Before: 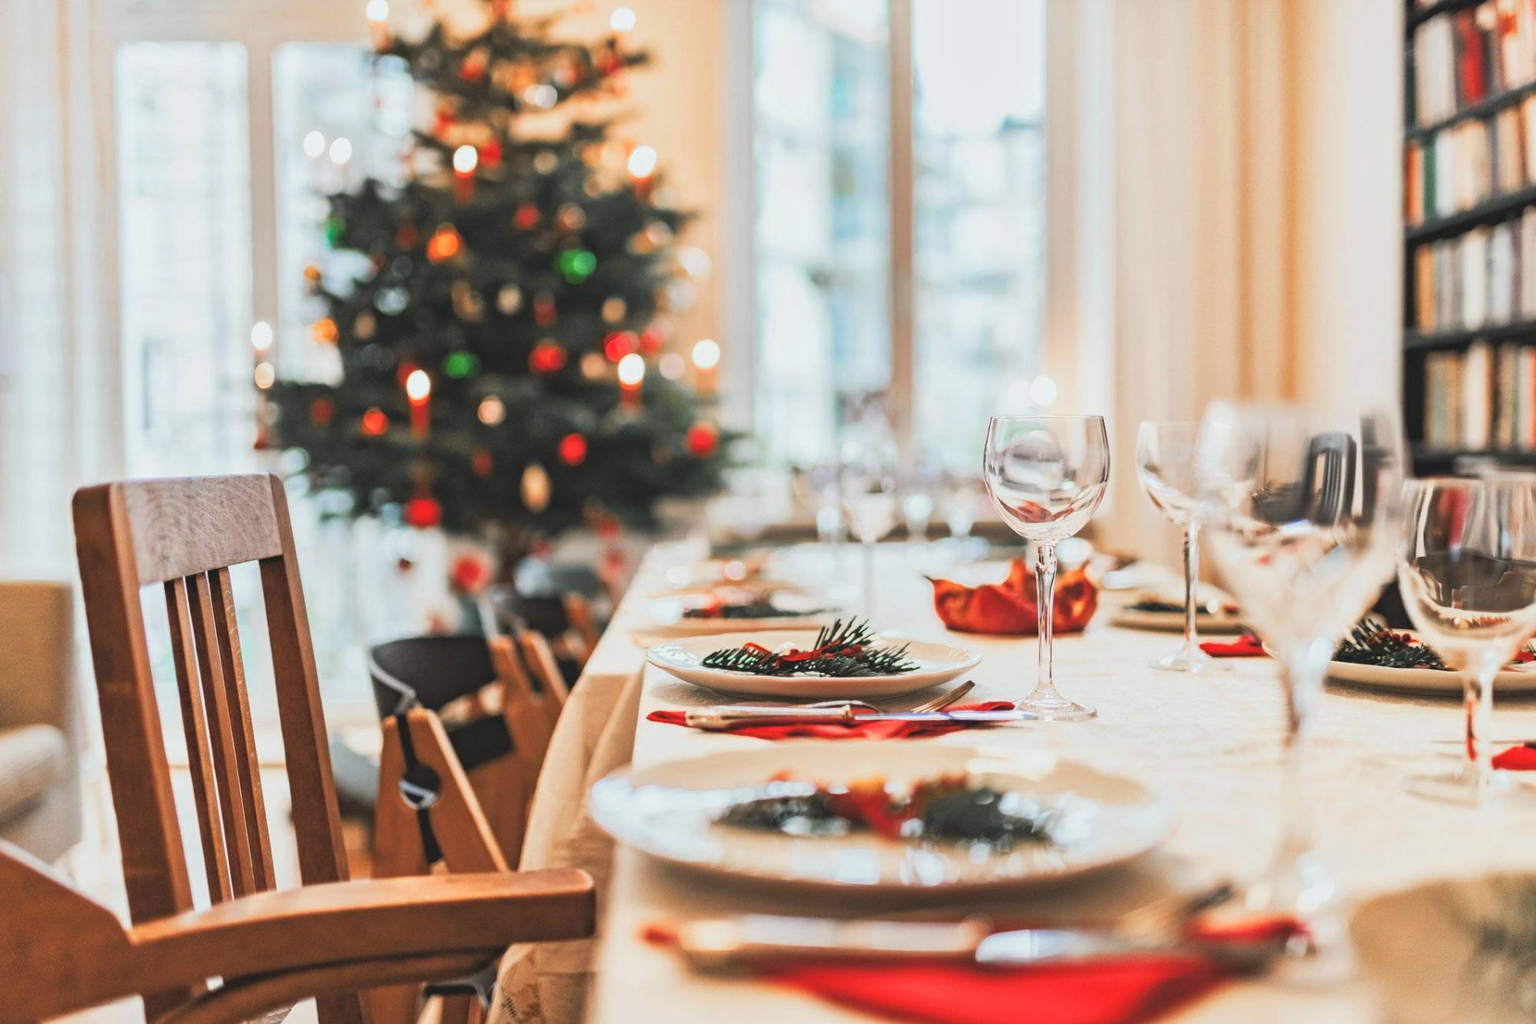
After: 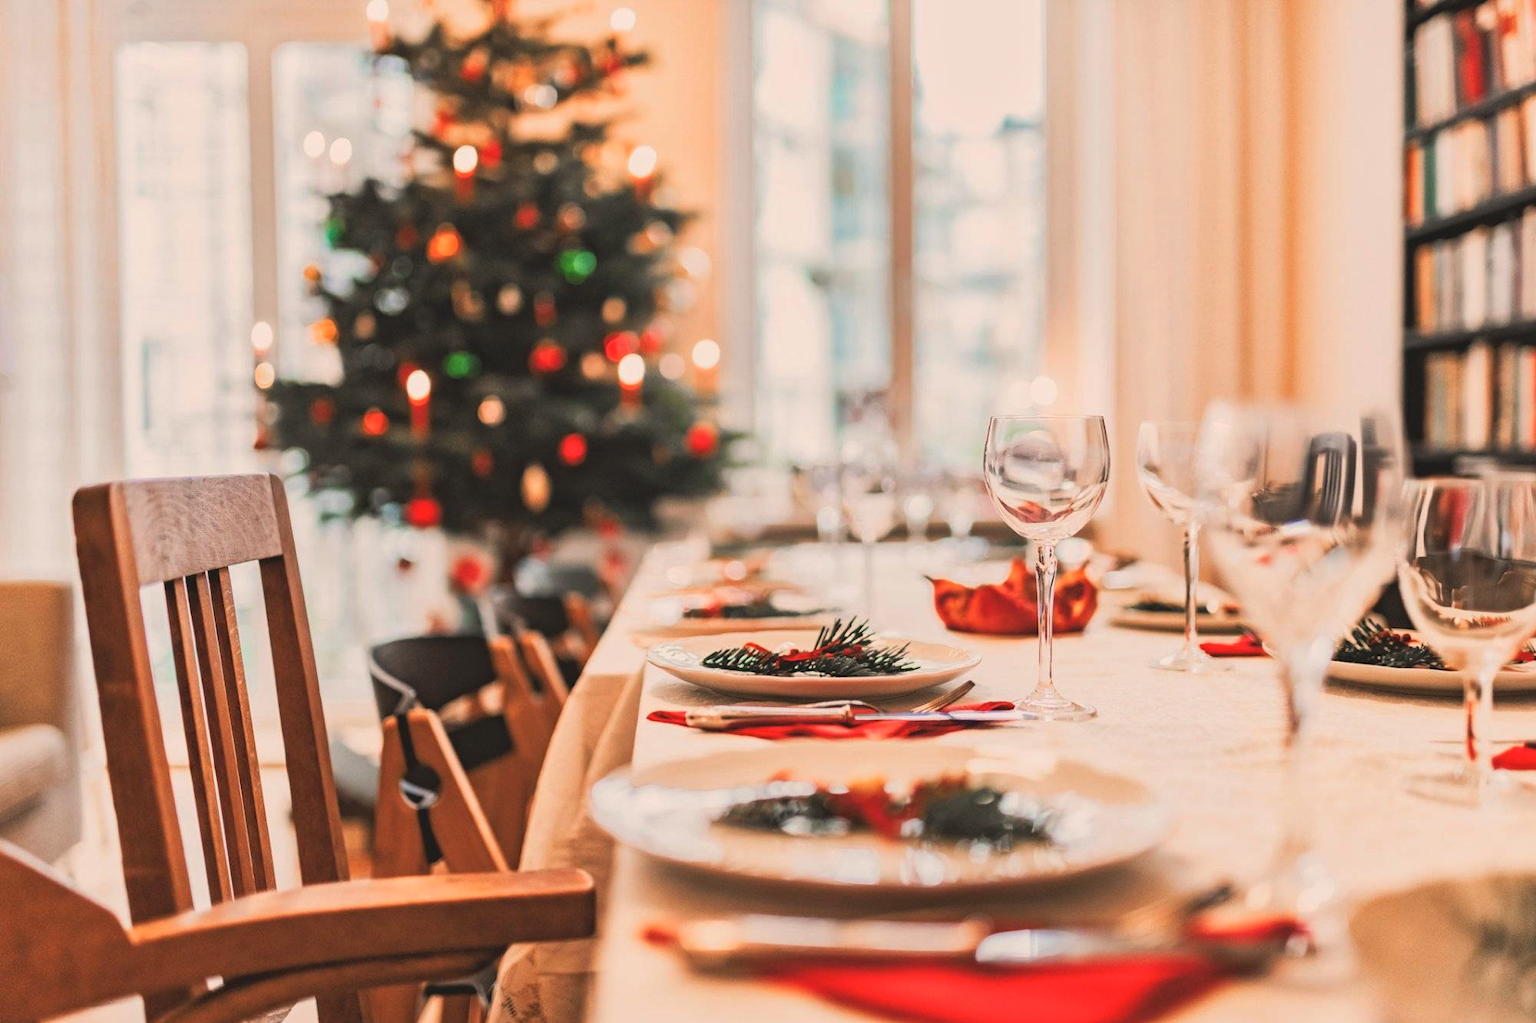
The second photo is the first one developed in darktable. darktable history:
contrast brightness saturation: contrast 0.05
exposure: exposure -0.21 EV, compensate highlight preservation false
white balance: red 1.127, blue 0.943
